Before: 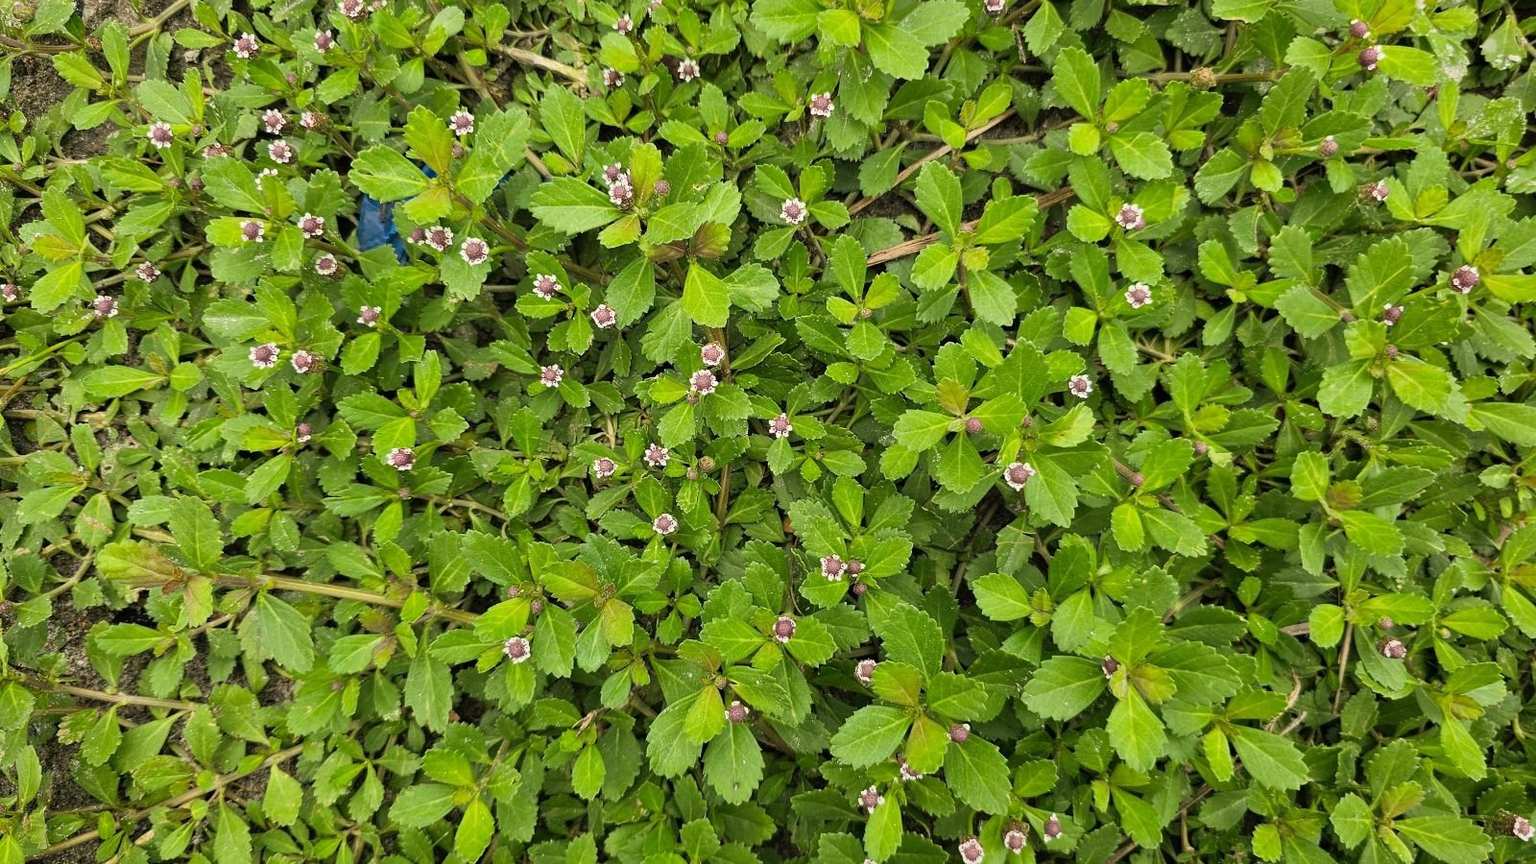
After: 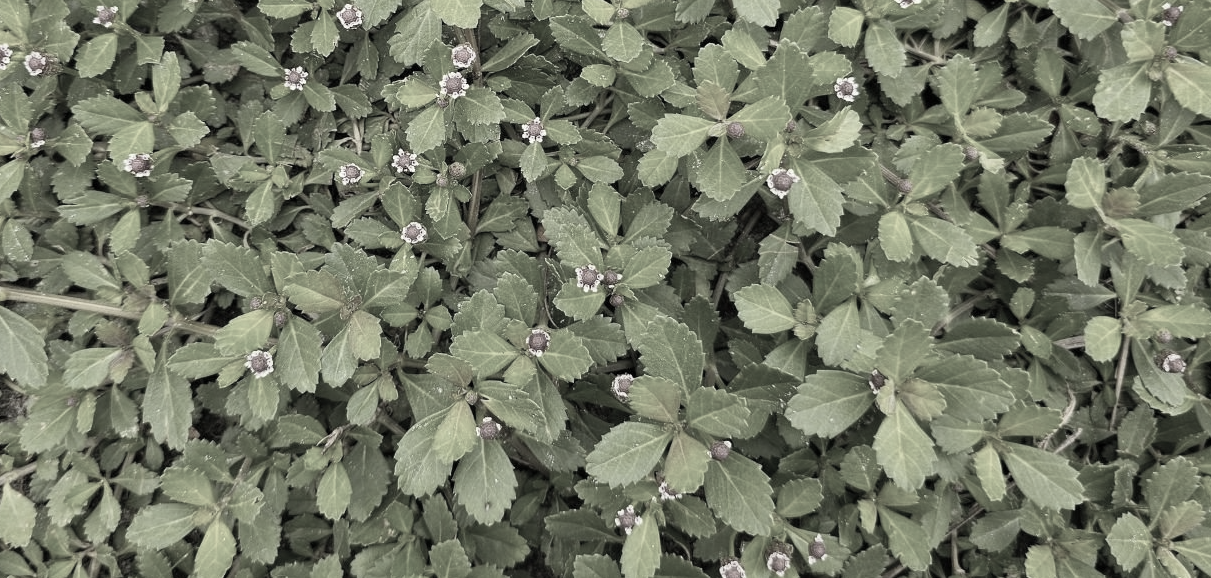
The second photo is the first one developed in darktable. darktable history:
color correction: highlights b* 0.041, saturation 0.217
crop and rotate: left 17.476%, top 34.888%, right 6.818%, bottom 0.78%
